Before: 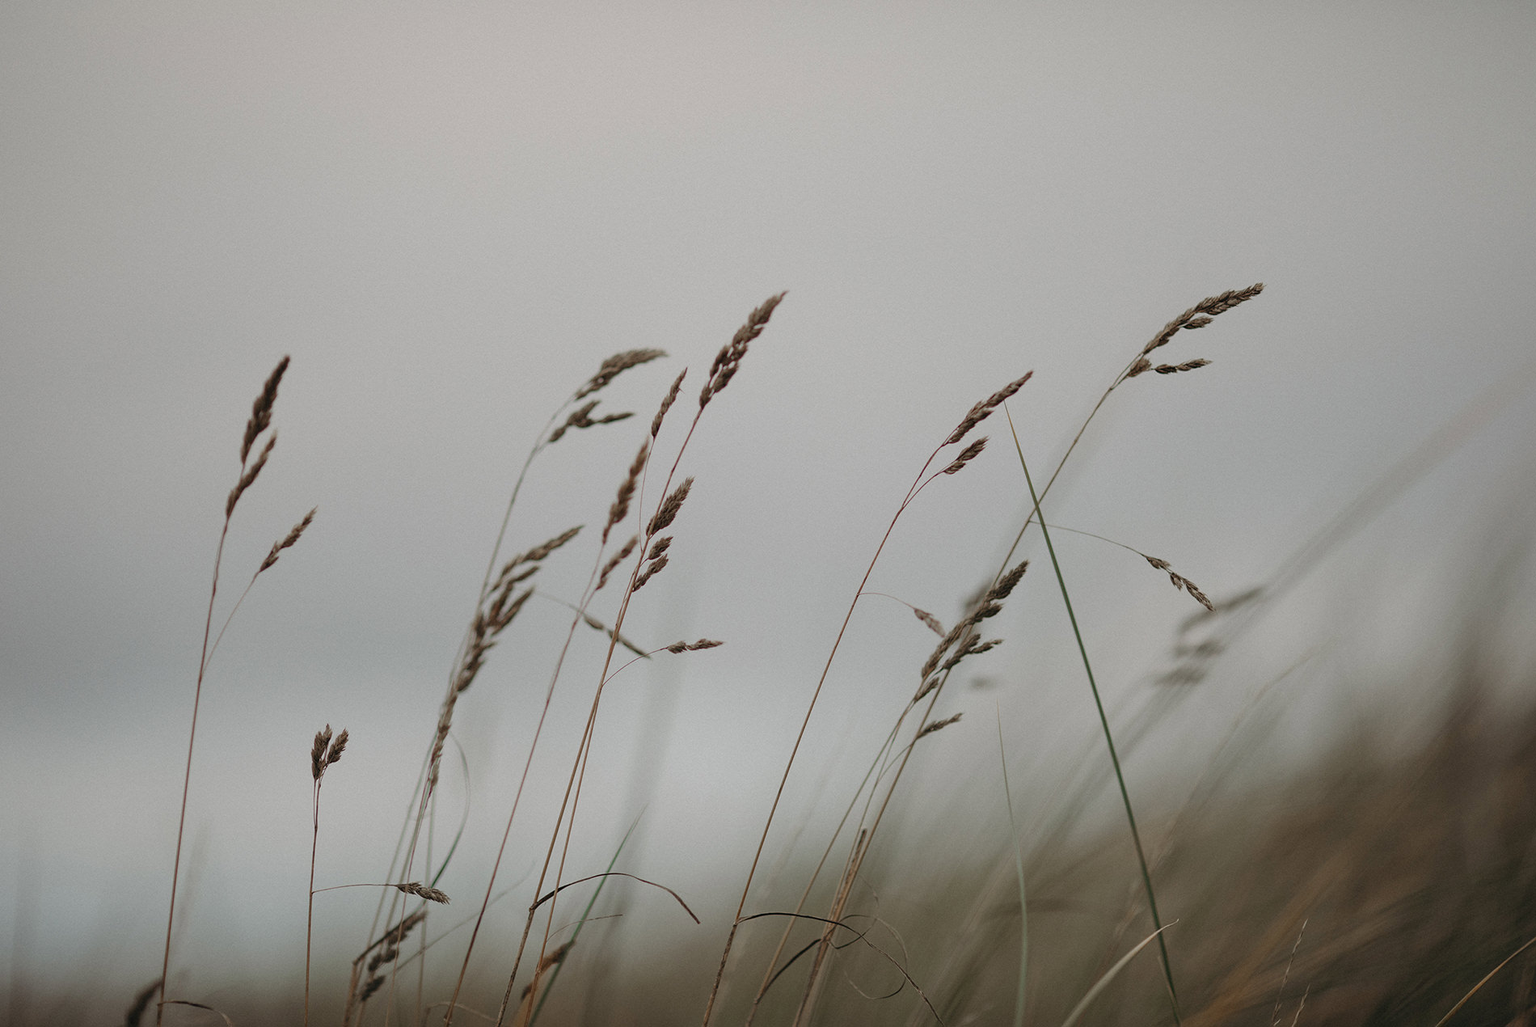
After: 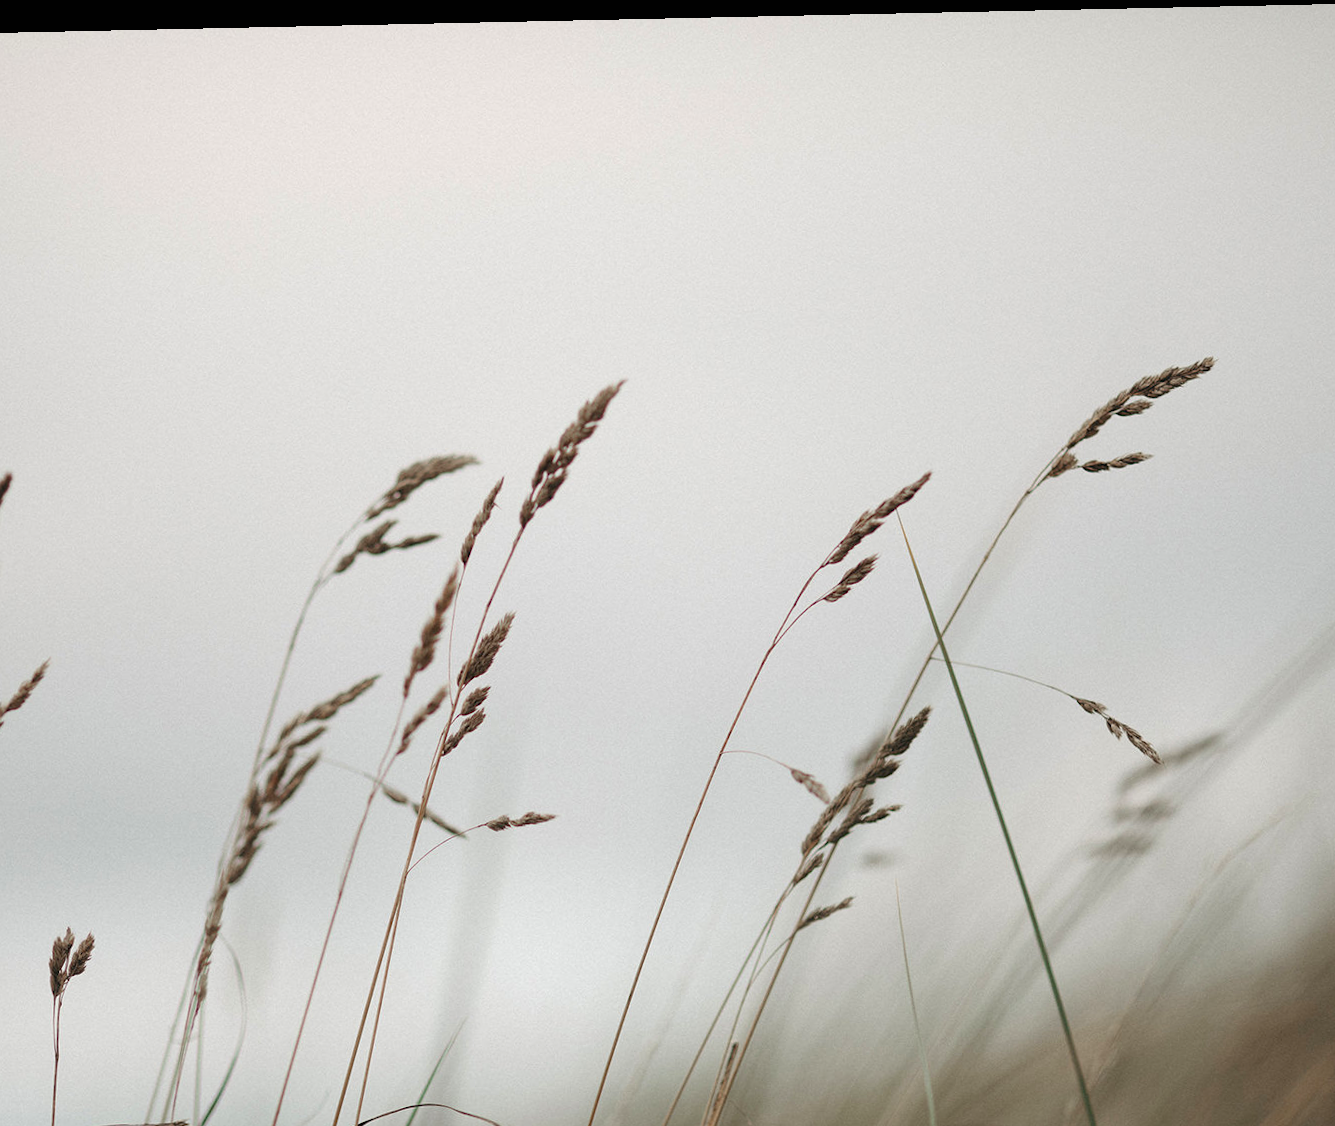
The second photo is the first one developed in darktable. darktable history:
exposure: black level correction 0, exposure 0.7 EV, compensate exposure bias true, compensate highlight preservation false
crop: left 18.479%, right 12.2%, bottom 13.971%
rotate and perspective: rotation -1.24°, automatic cropping off
